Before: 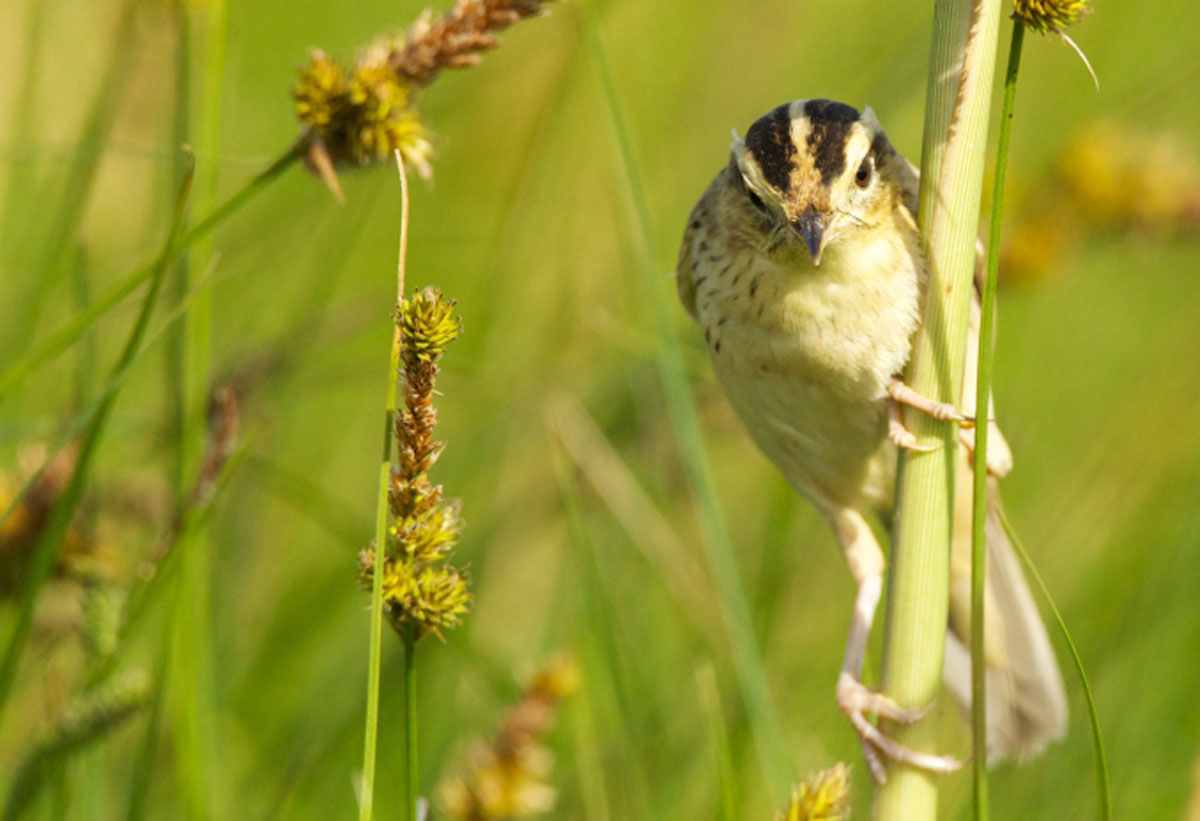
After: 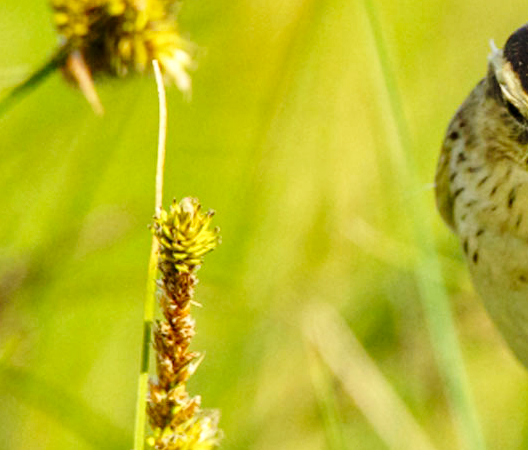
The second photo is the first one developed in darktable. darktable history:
local contrast: on, module defaults
base curve: curves: ch0 [(0, 0) (0.028, 0.03) (0.121, 0.232) (0.46, 0.748) (0.859, 0.968) (1, 1)], preserve colors none
crop: left 20.248%, top 10.86%, right 35.675%, bottom 34.321%
